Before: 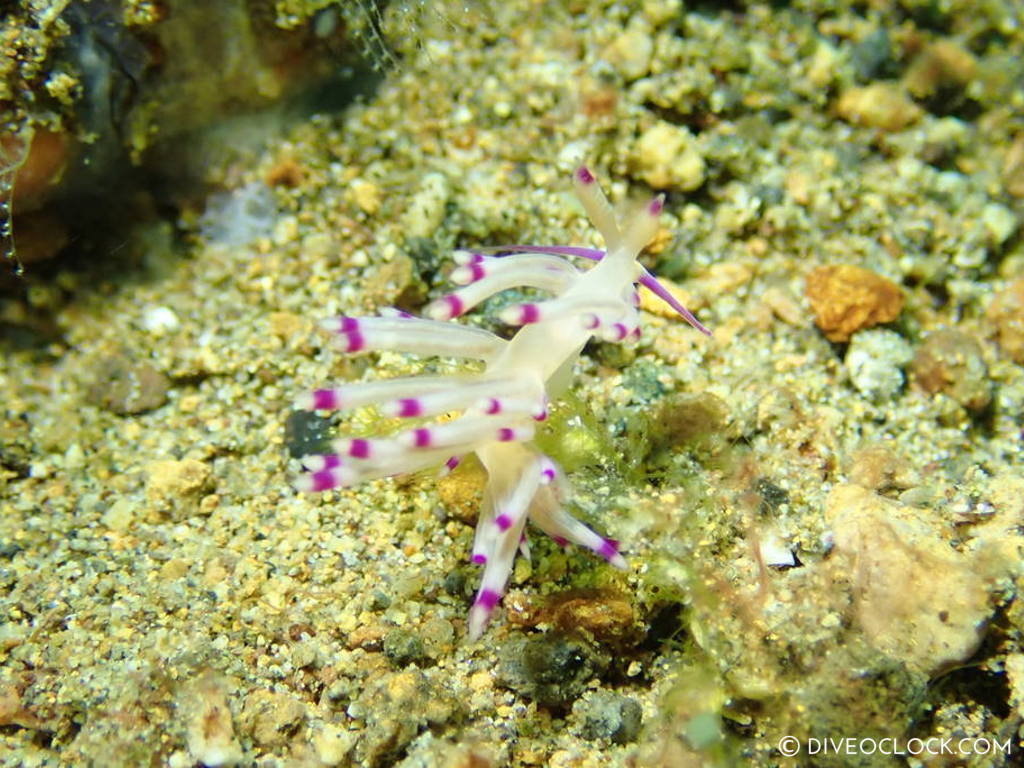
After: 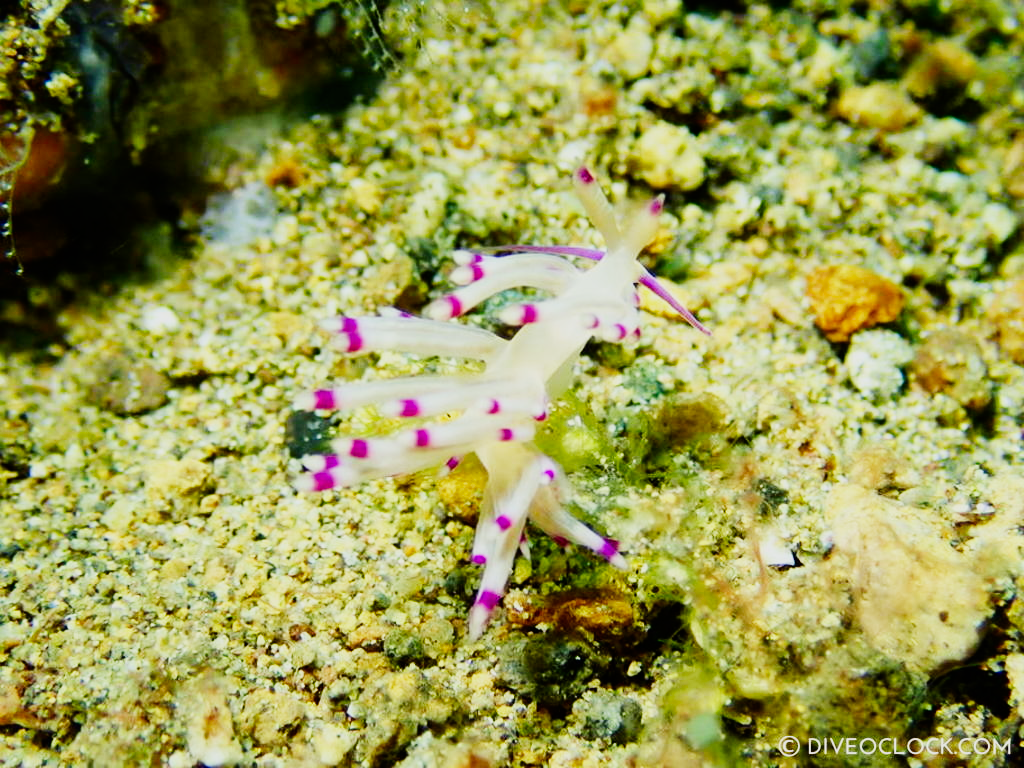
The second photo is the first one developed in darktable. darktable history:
contrast brightness saturation: contrast 0.08, saturation 0.2
sigmoid: contrast 1.8, skew -0.2, preserve hue 0%, red attenuation 0.1, red rotation 0.035, green attenuation 0.1, green rotation -0.017, blue attenuation 0.15, blue rotation -0.052, base primaries Rec2020
